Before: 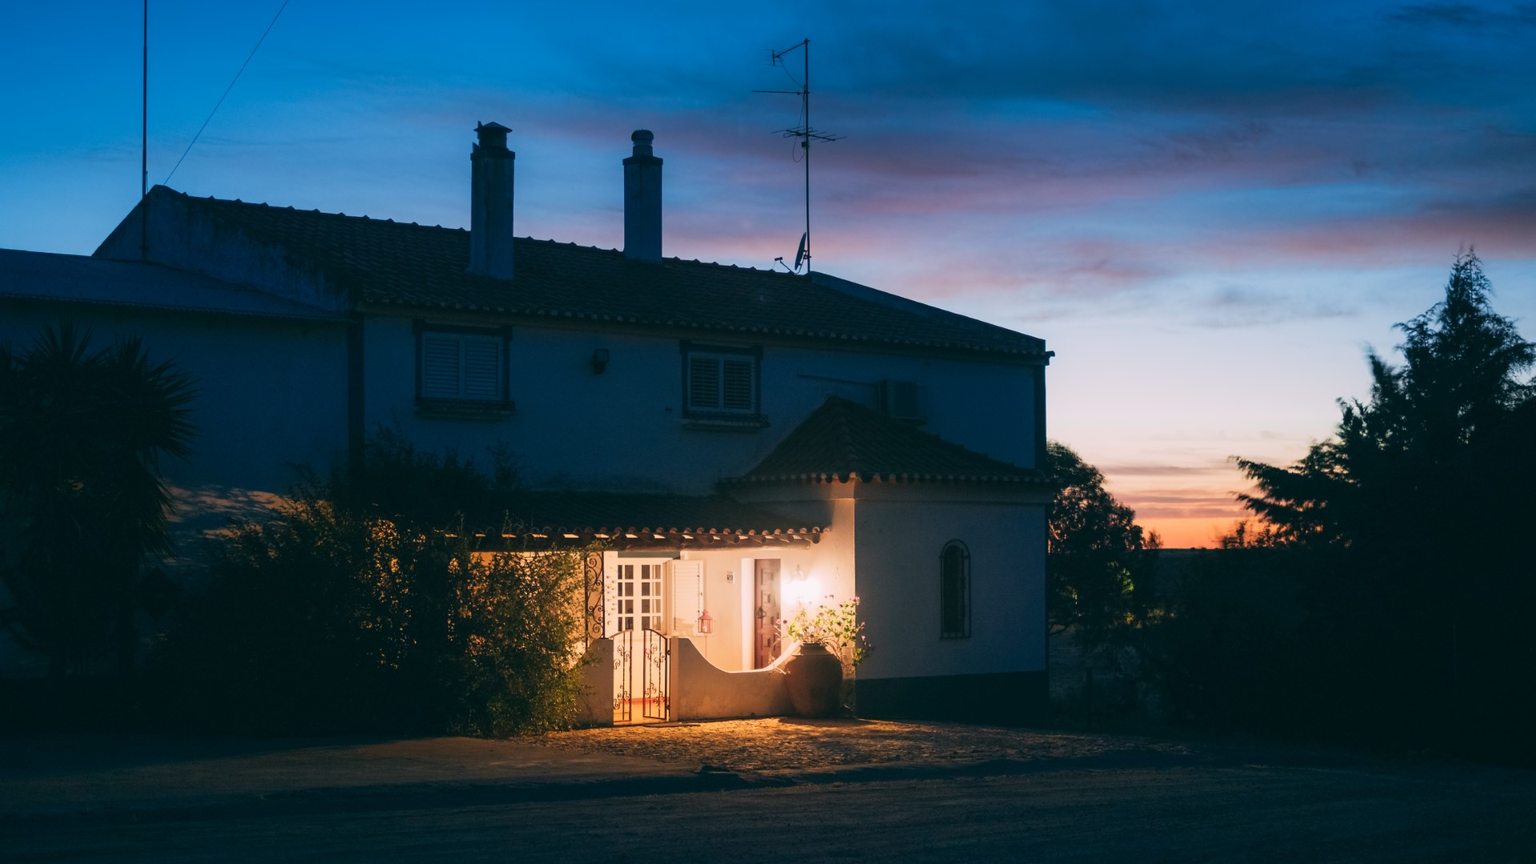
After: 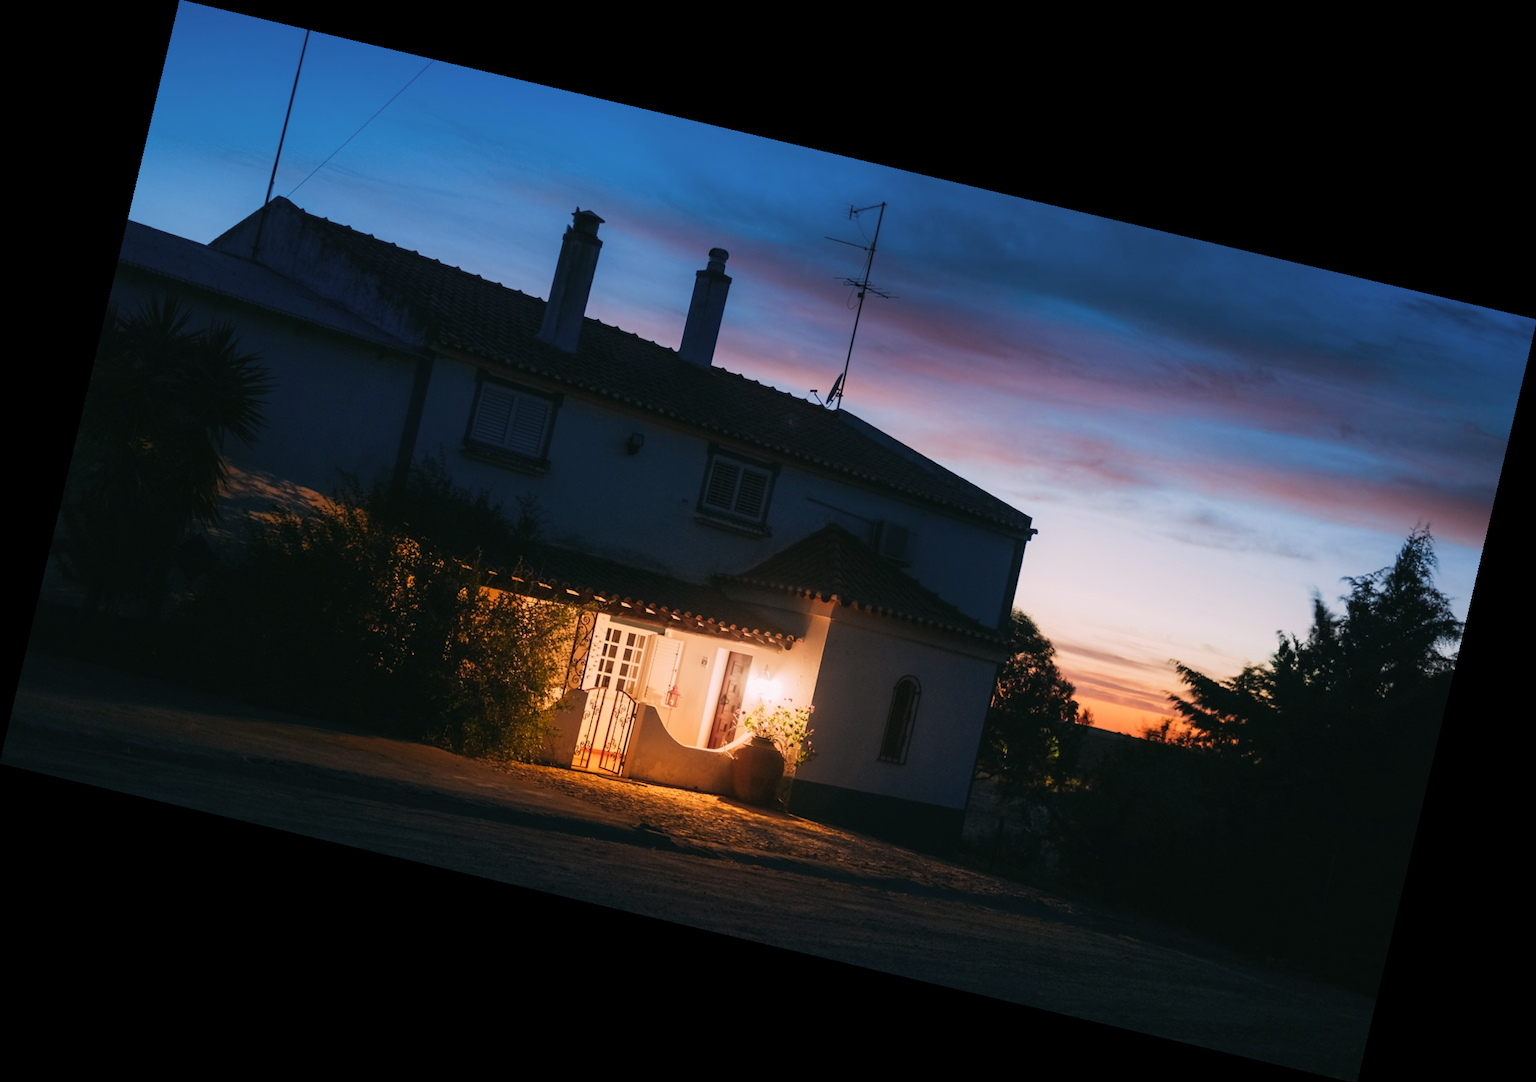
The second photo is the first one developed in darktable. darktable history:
rotate and perspective: rotation 13.27°, automatic cropping off
rgb levels: mode RGB, independent channels, levels [[0, 0.5, 1], [0, 0.521, 1], [0, 0.536, 1]]
